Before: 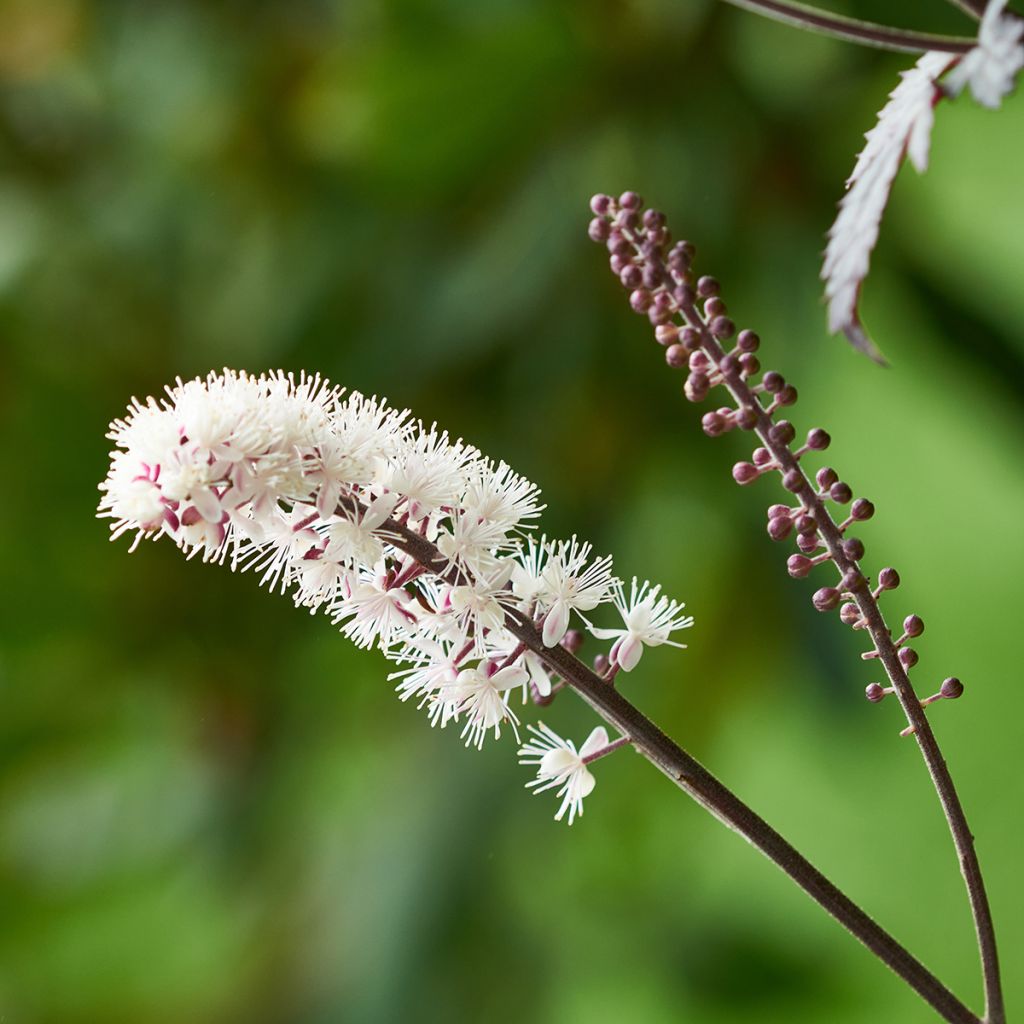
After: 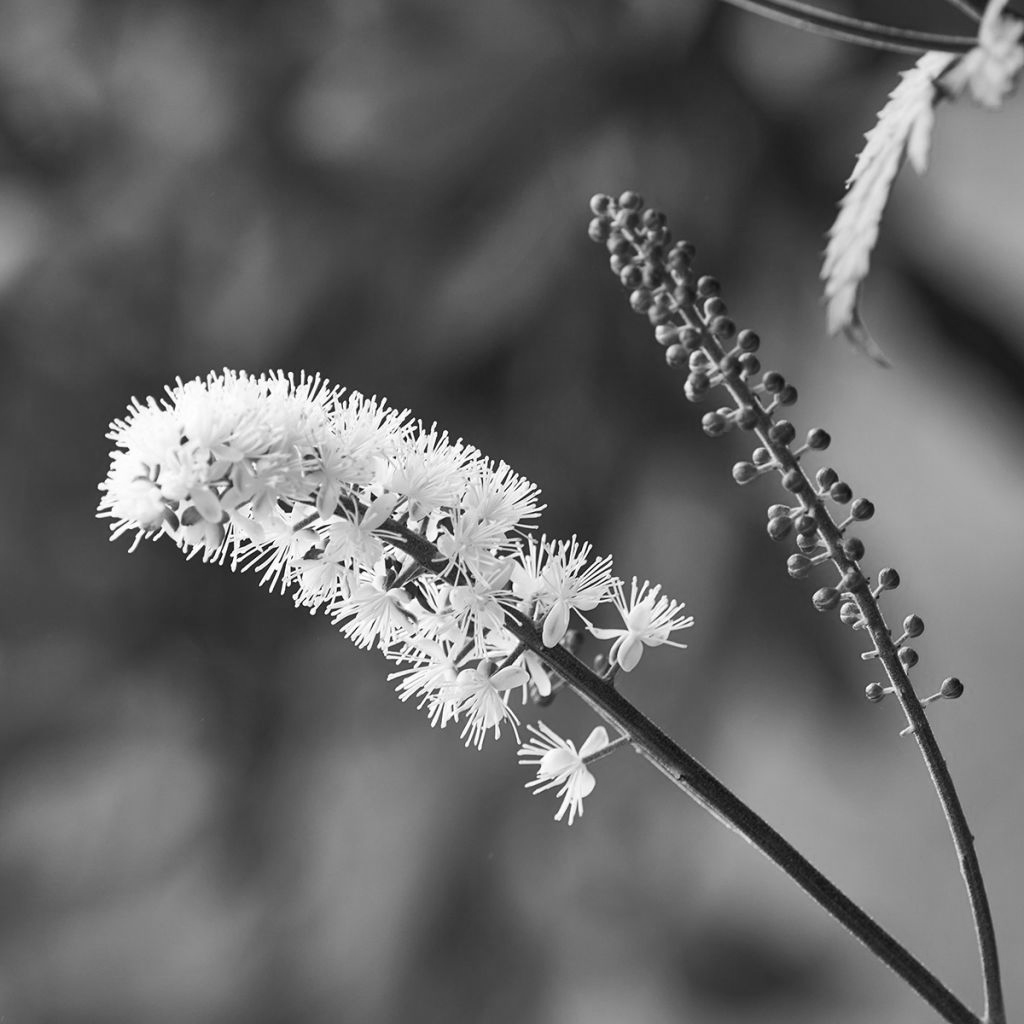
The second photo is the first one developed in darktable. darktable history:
monochrome: on, module defaults
color calibration: x 0.372, y 0.386, temperature 4283.97 K
